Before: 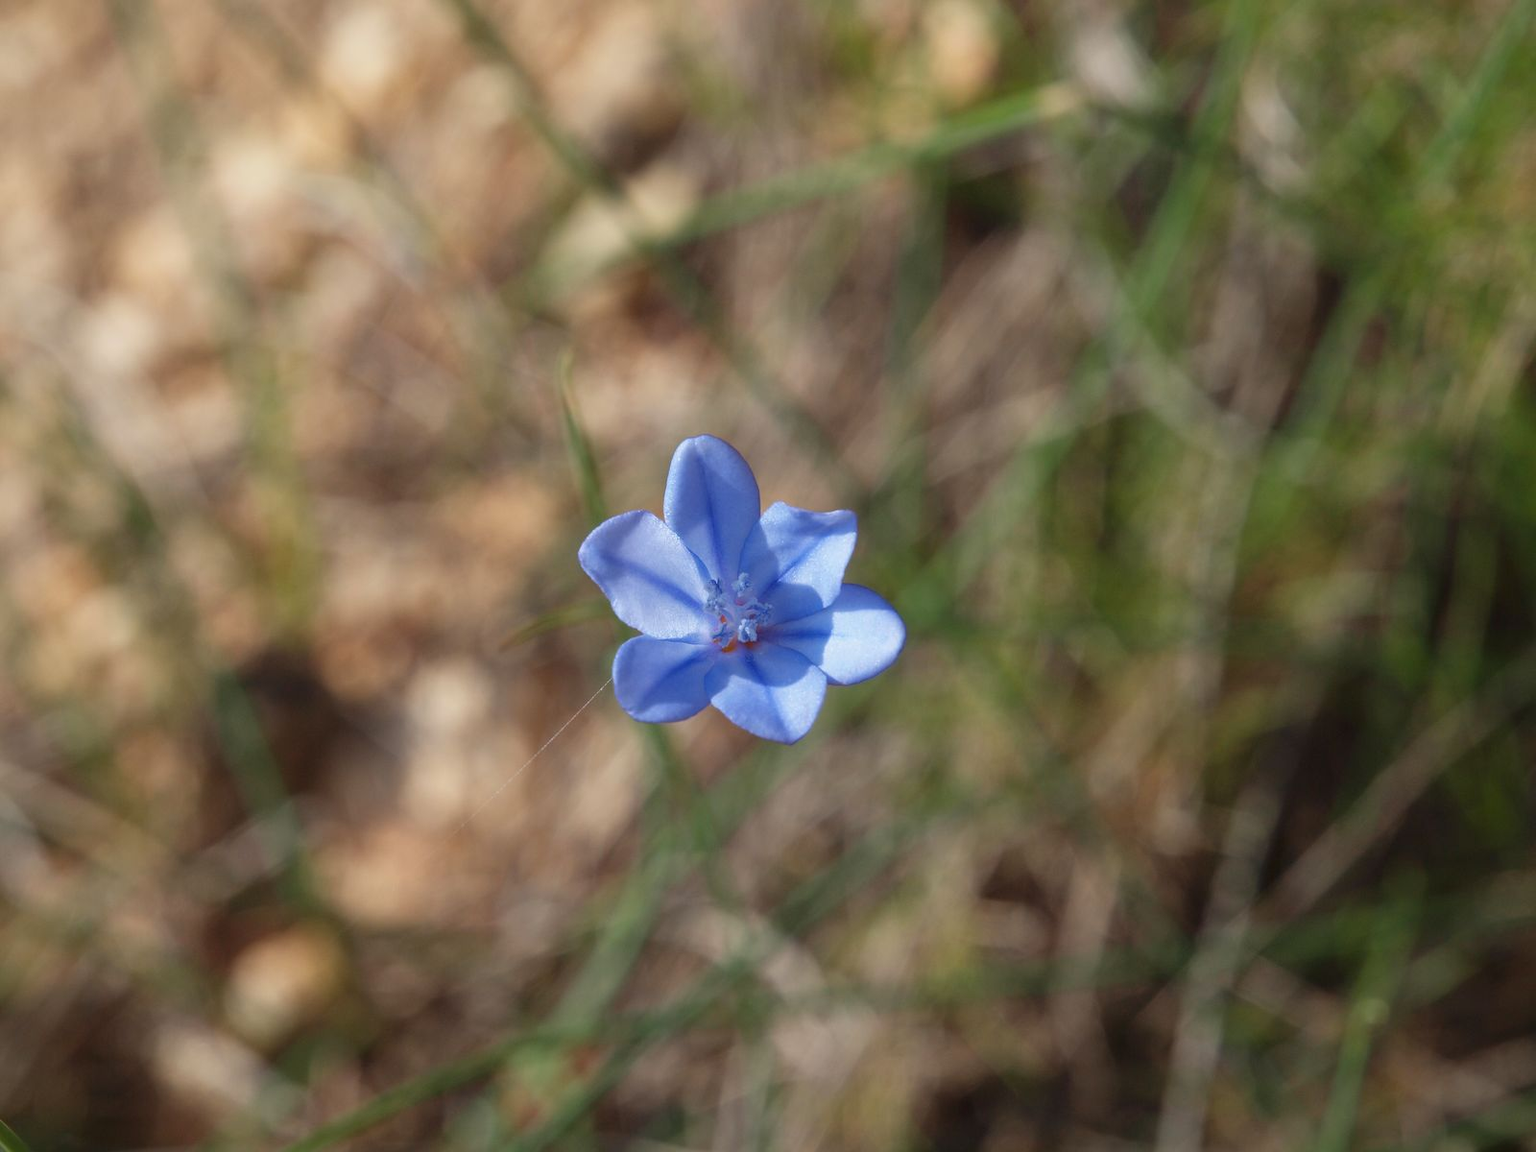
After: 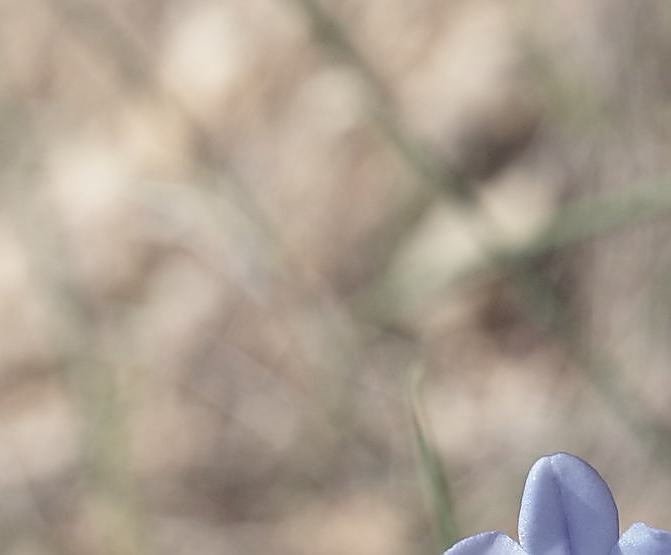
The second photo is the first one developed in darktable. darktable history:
crop and rotate: left 10.817%, top 0.062%, right 47.194%, bottom 53.626%
sharpen: radius 1.4, amount 1.25, threshold 0.7
contrast brightness saturation: brightness 0.18, saturation -0.5
